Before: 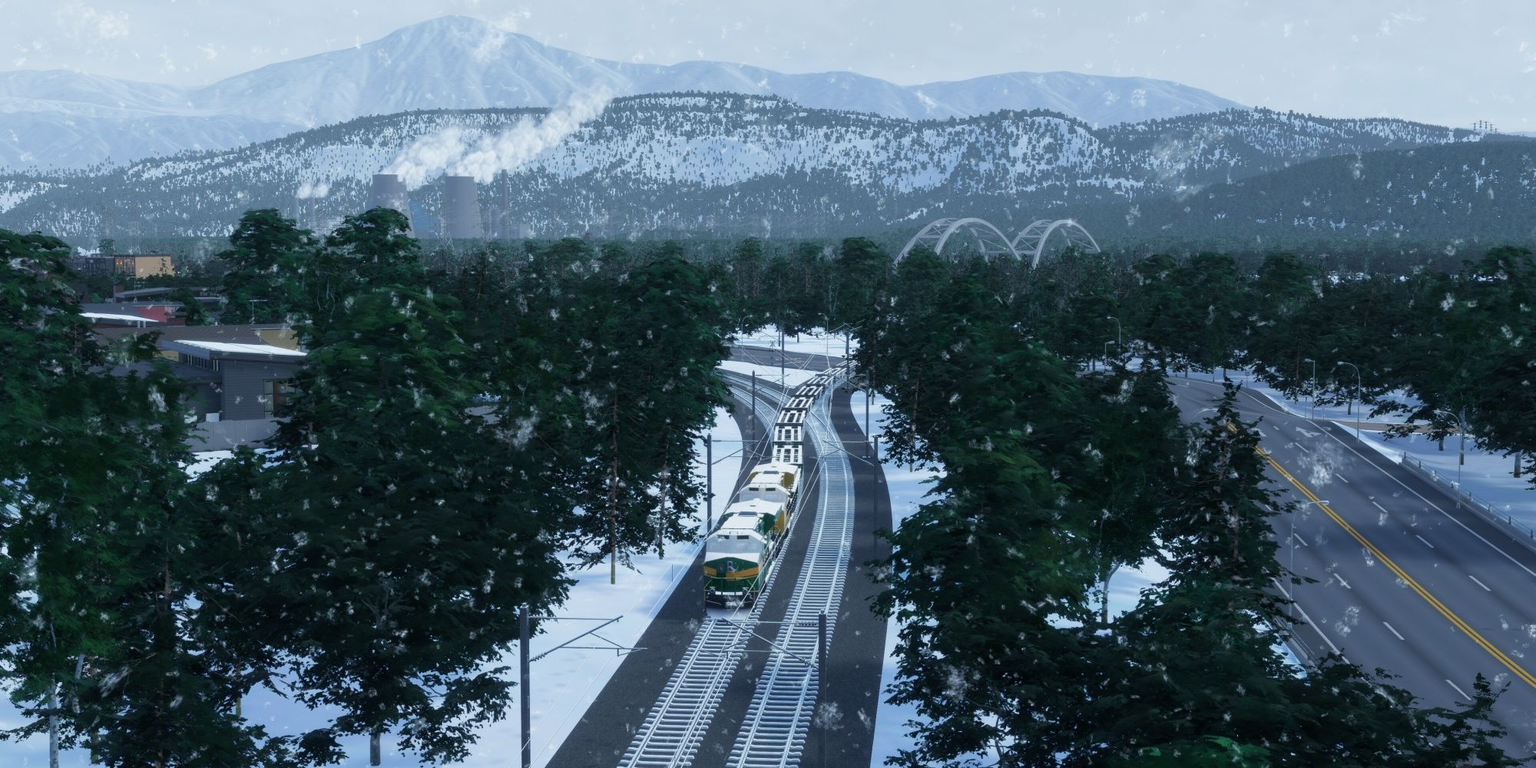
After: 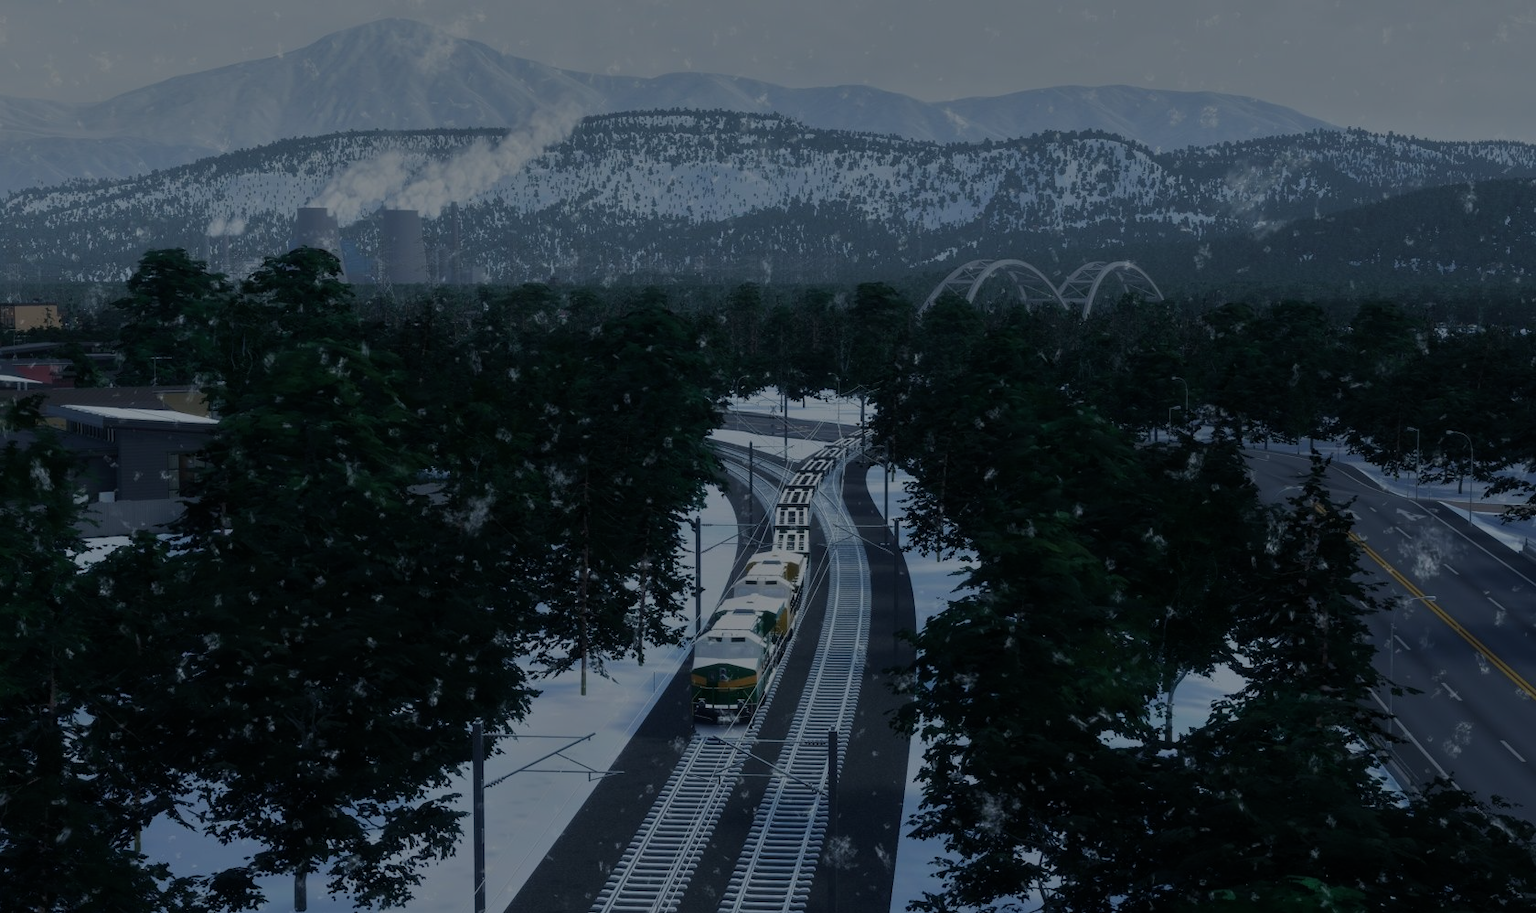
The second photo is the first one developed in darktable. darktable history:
tone equalizer: -8 EV -2 EV, -7 EV -2 EV, -6 EV -2 EV, -5 EV -2 EV, -4 EV -2 EV, -3 EV -2 EV, -2 EV -2 EV, -1 EV -1.63 EV, +0 EV -2 EV
crop: left 8.026%, right 7.374%
